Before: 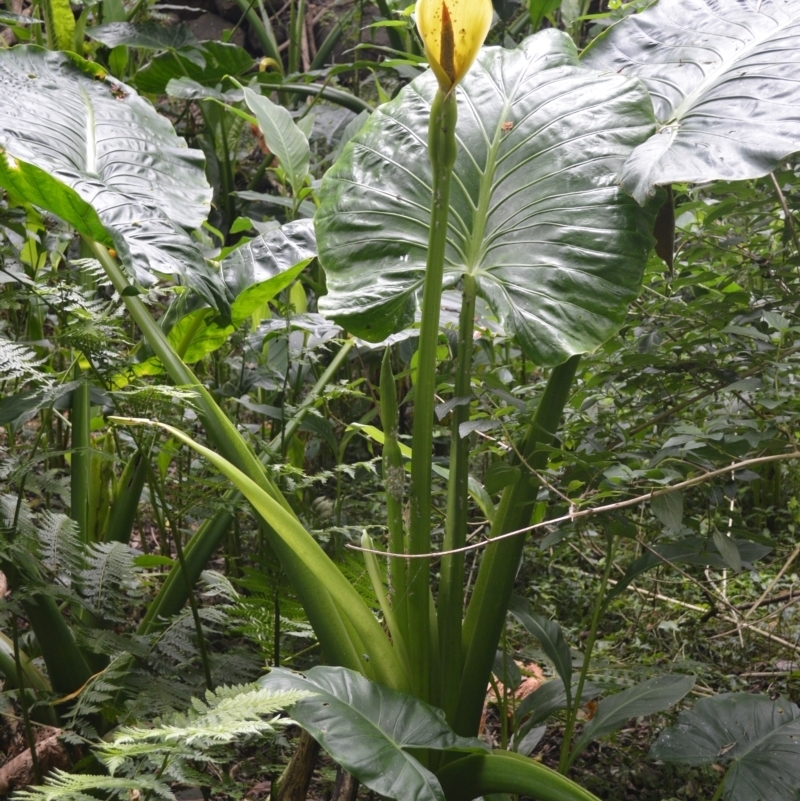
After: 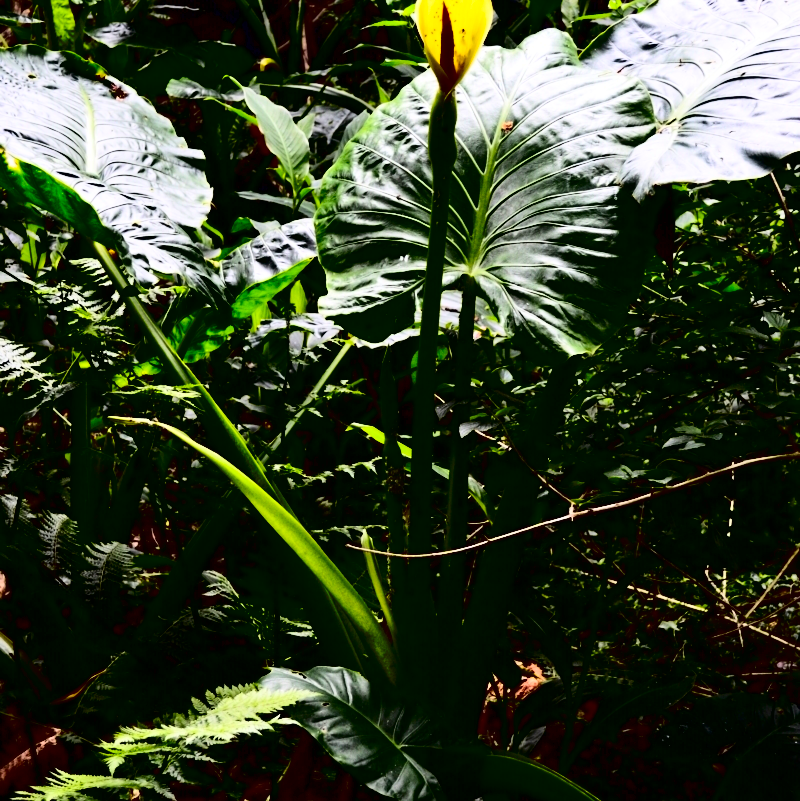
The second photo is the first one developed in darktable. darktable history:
contrast brightness saturation: contrast 0.781, brightness -0.992, saturation 0.993
